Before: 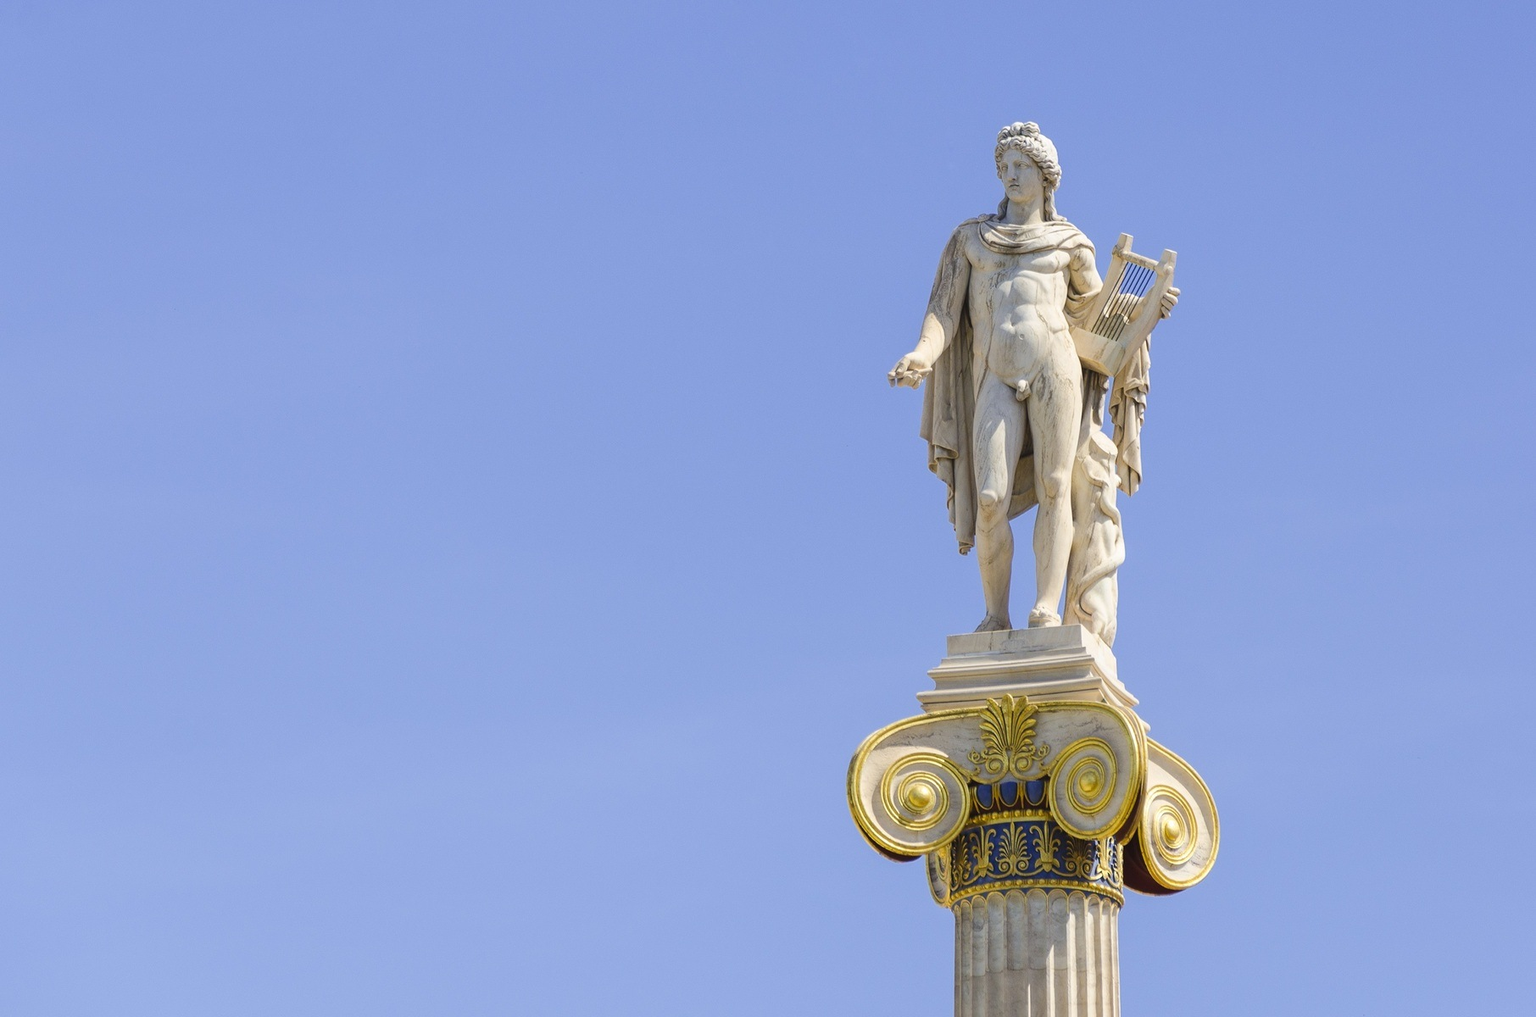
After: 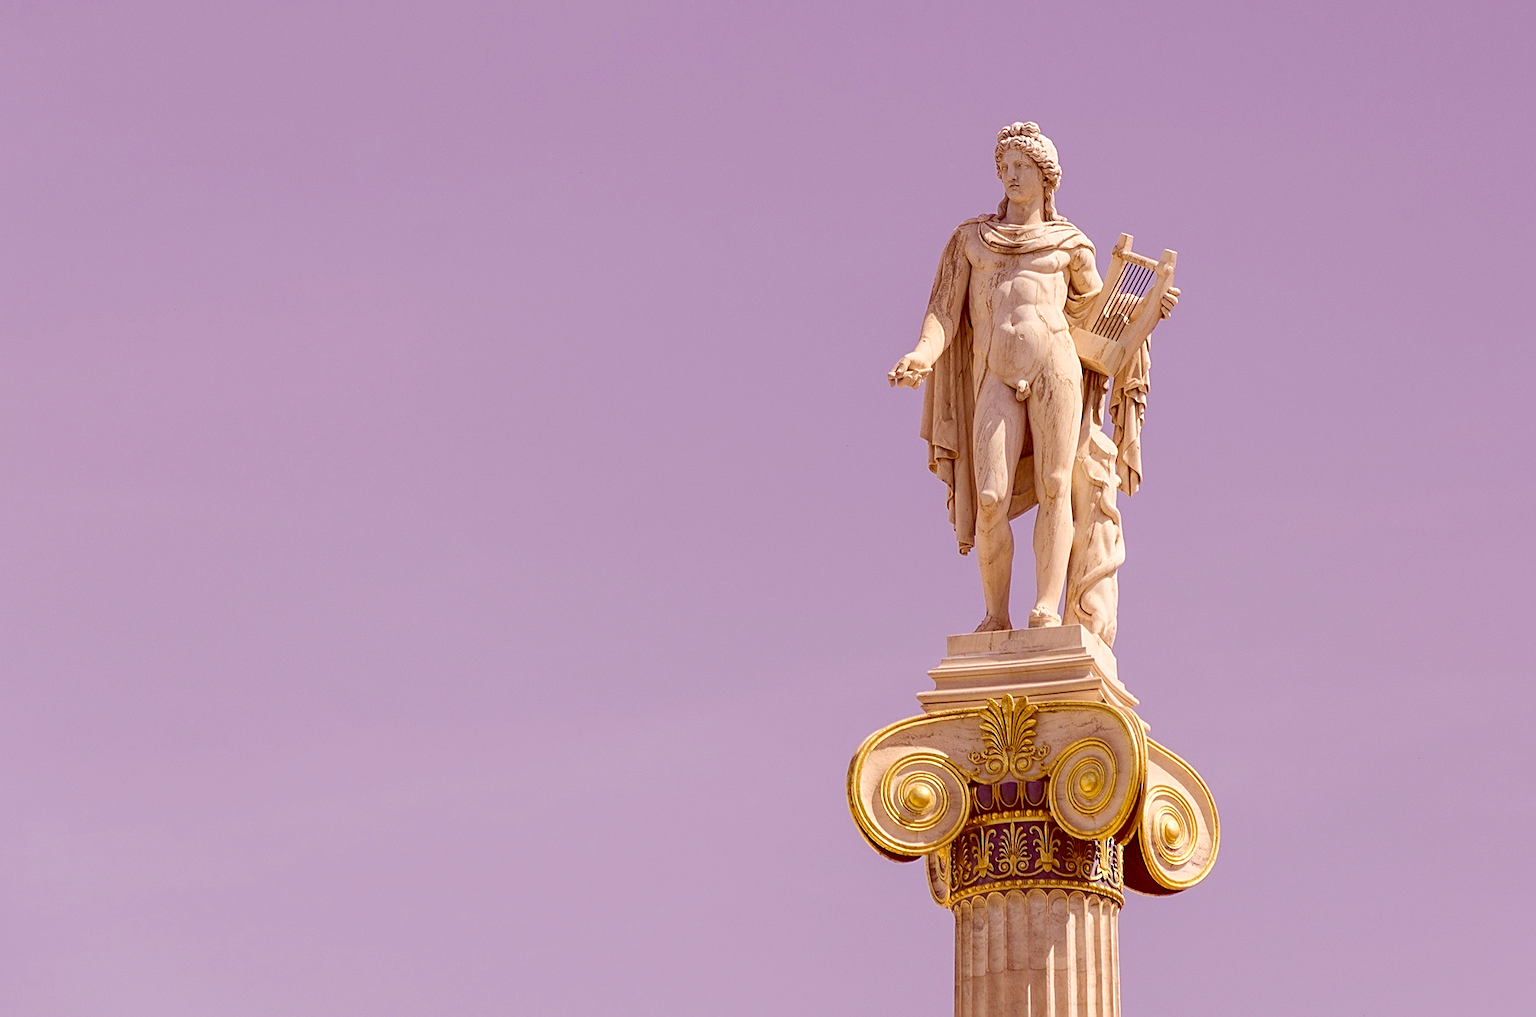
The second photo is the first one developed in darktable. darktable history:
color balance: output saturation 110%
color correction: highlights a* 9.03, highlights b* 8.71, shadows a* 40, shadows b* 40, saturation 0.8
sharpen: on, module defaults
